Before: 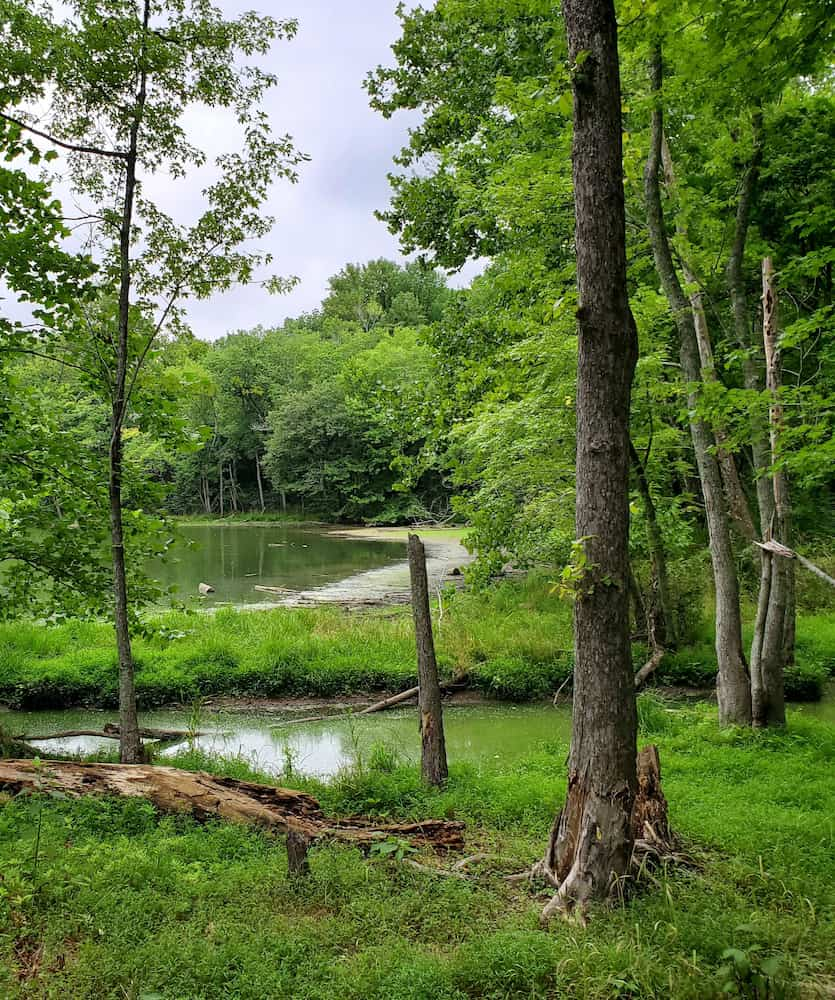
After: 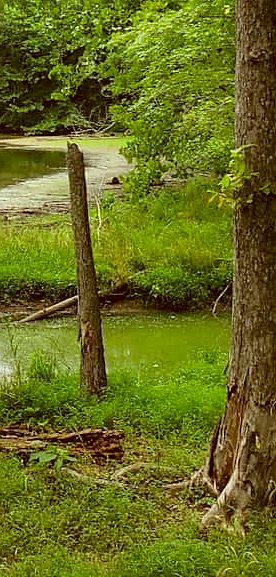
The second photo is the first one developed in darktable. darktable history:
crop: left 40.878%, top 39.176%, right 25.993%, bottom 3.081%
sharpen: radius 1.458, amount 0.398, threshold 1.271
color correction: highlights a* -5.3, highlights b* 9.8, shadows a* 9.8, shadows b* 24.26
